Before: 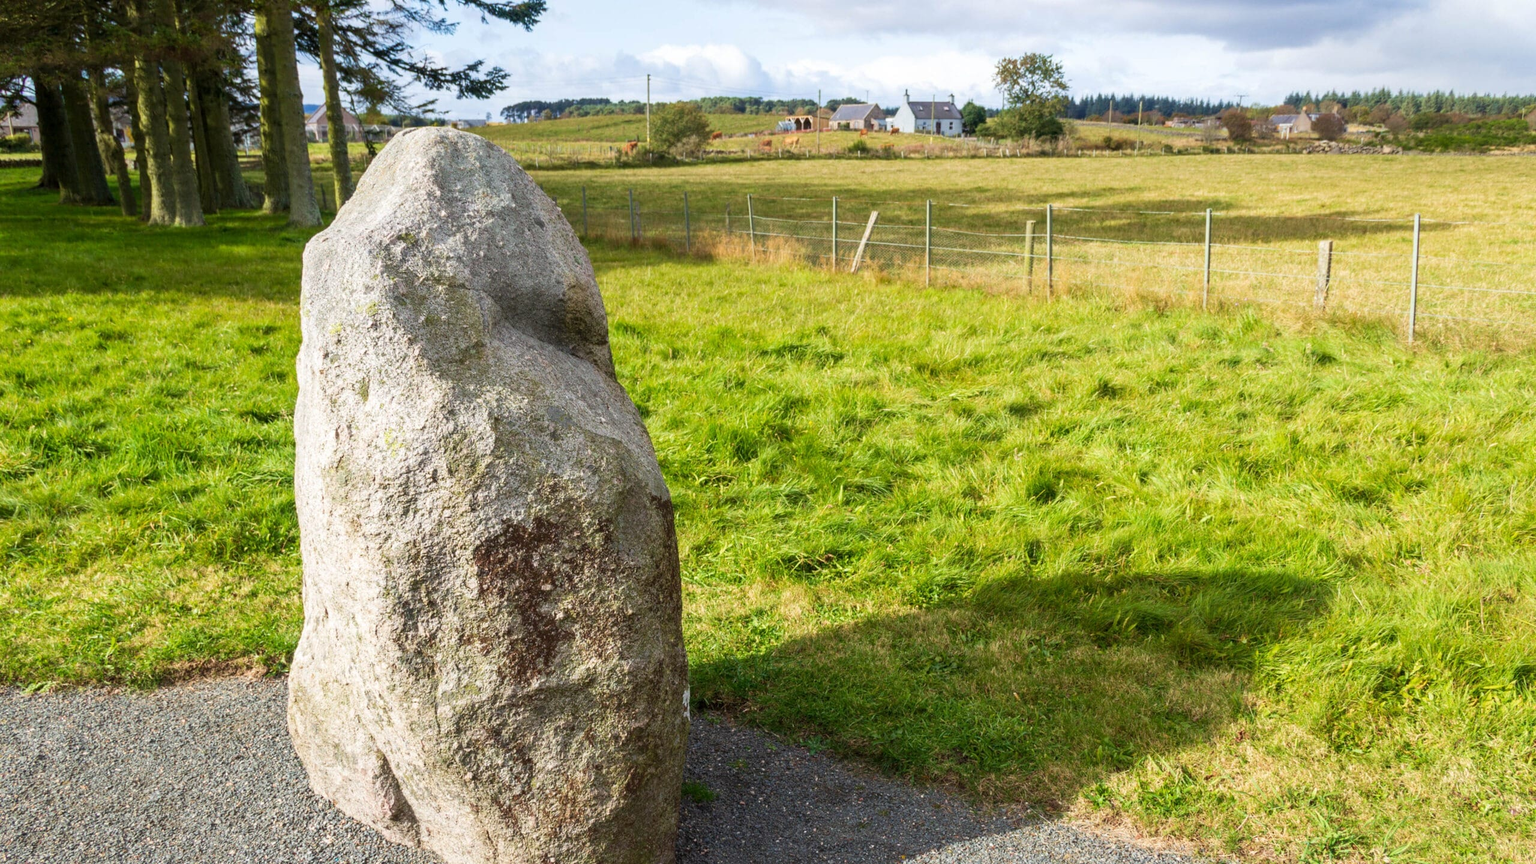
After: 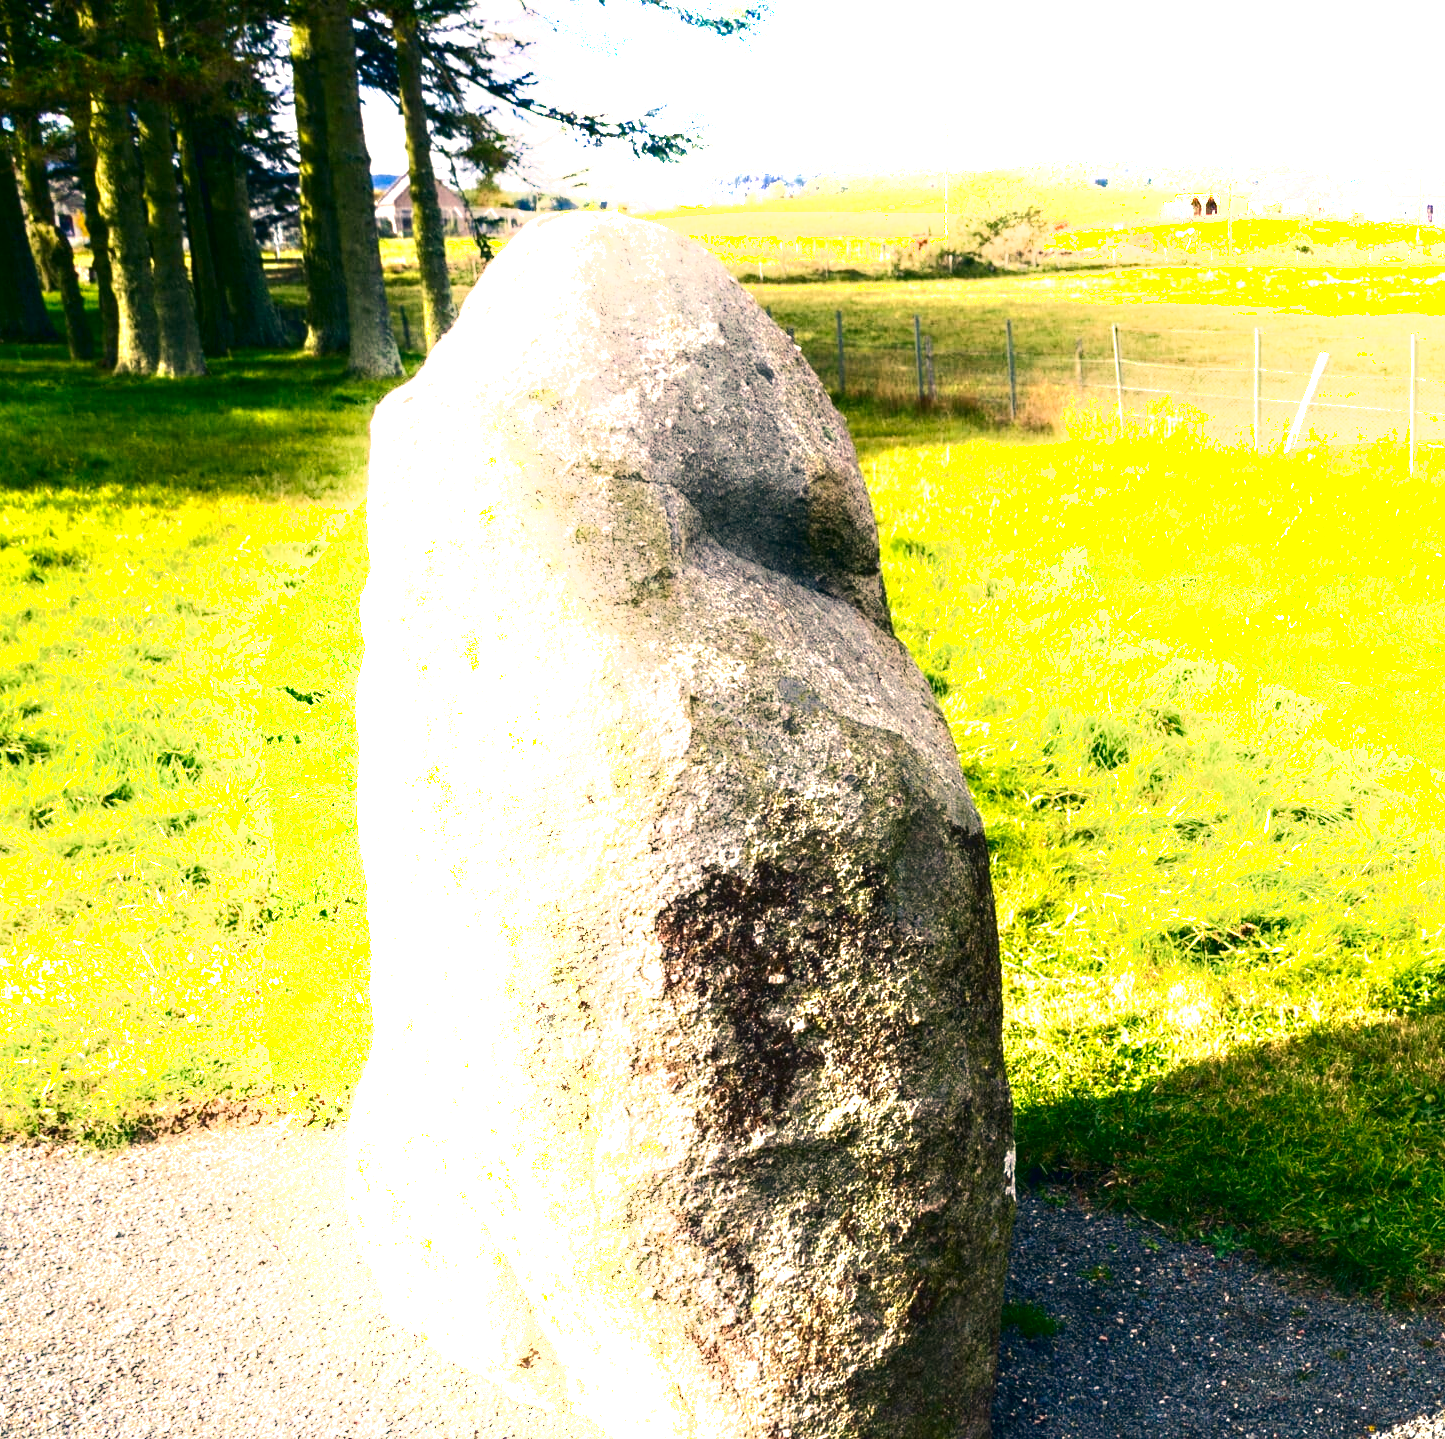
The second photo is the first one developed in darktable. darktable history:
color correction: highlights a* 10.33, highlights b* 14.55, shadows a* -9.83, shadows b* -14.9
crop: left 5.247%, right 38.285%
exposure: black level correction 0, exposure 1.401 EV, compensate highlight preservation false
shadows and highlights: highlights 69.58, soften with gaussian
contrast brightness saturation: brightness -0.522
local contrast: mode bilateral grid, contrast 15, coarseness 37, detail 104%, midtone range 0.2
